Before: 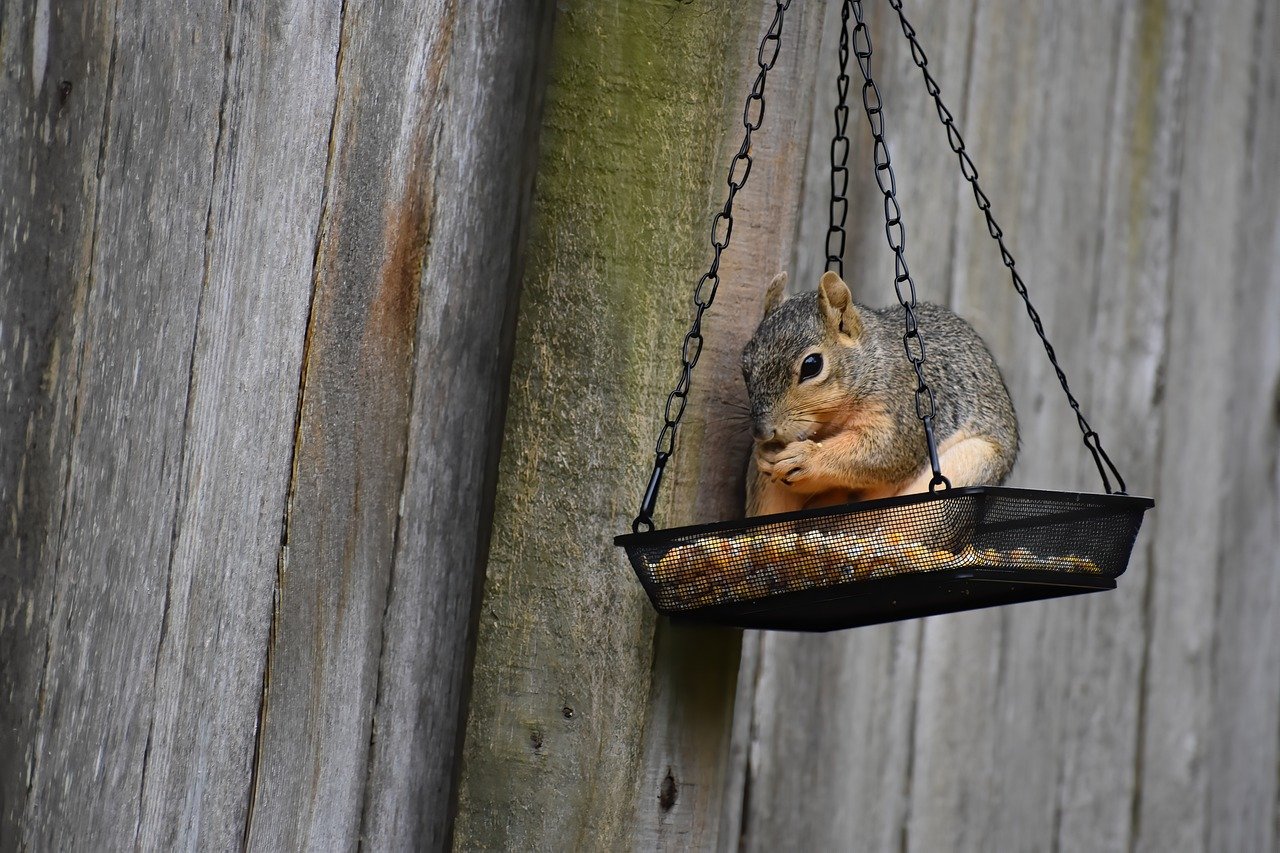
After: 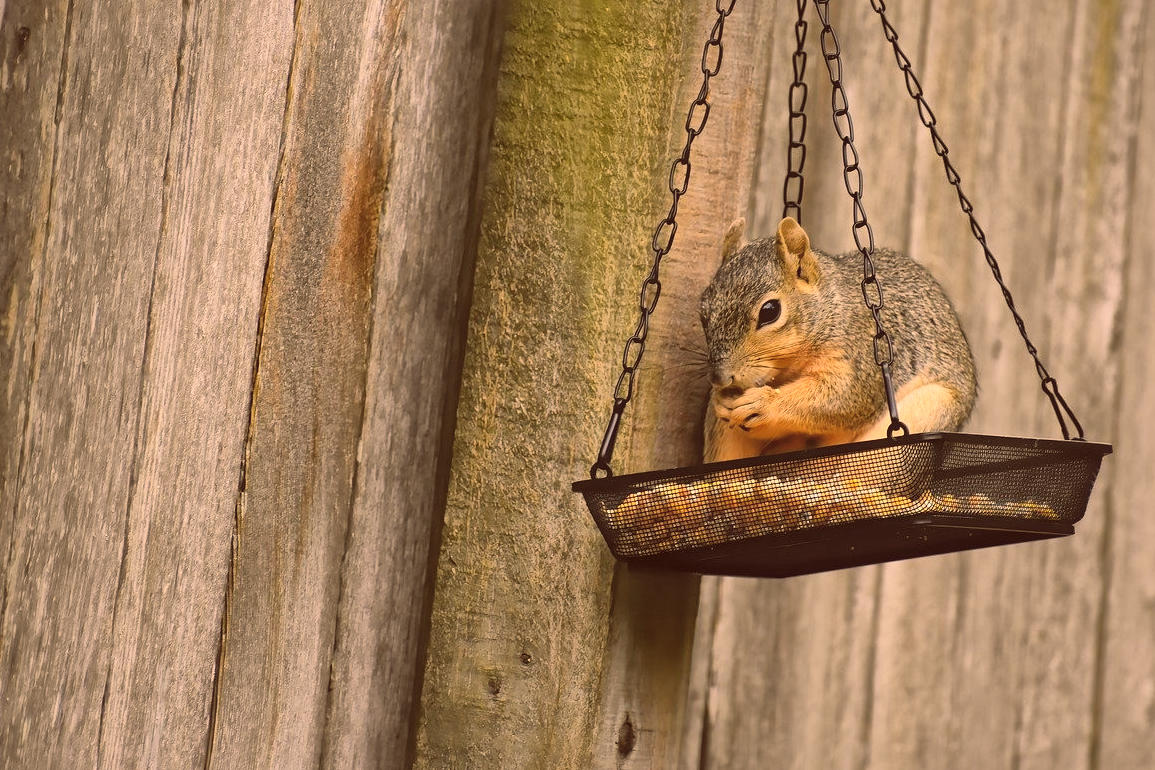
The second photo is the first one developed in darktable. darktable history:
color balance rgb: shadows lift › luminance -5%, shadows lift › chroma 1.1%, shadows lift › hue 219°, power › luminance 10%, power › chroma 2.83%, power › hue 60°, highlights gain › chroma 4.52%, highlights gain › hue 33.33°, saturation formula JzAzBz (2021)
crop: left 3.305%, top 6.436%, right 6.389%, bottom 3.258%
global tonemap: drago (1, 100), detail 1
color balance: lift [1.005, 1.002, 0.998, 0.998], gamma [1, 1.021, 1.02, 0.979], gain [0.923, 1.066, 1.056, 0.934]
